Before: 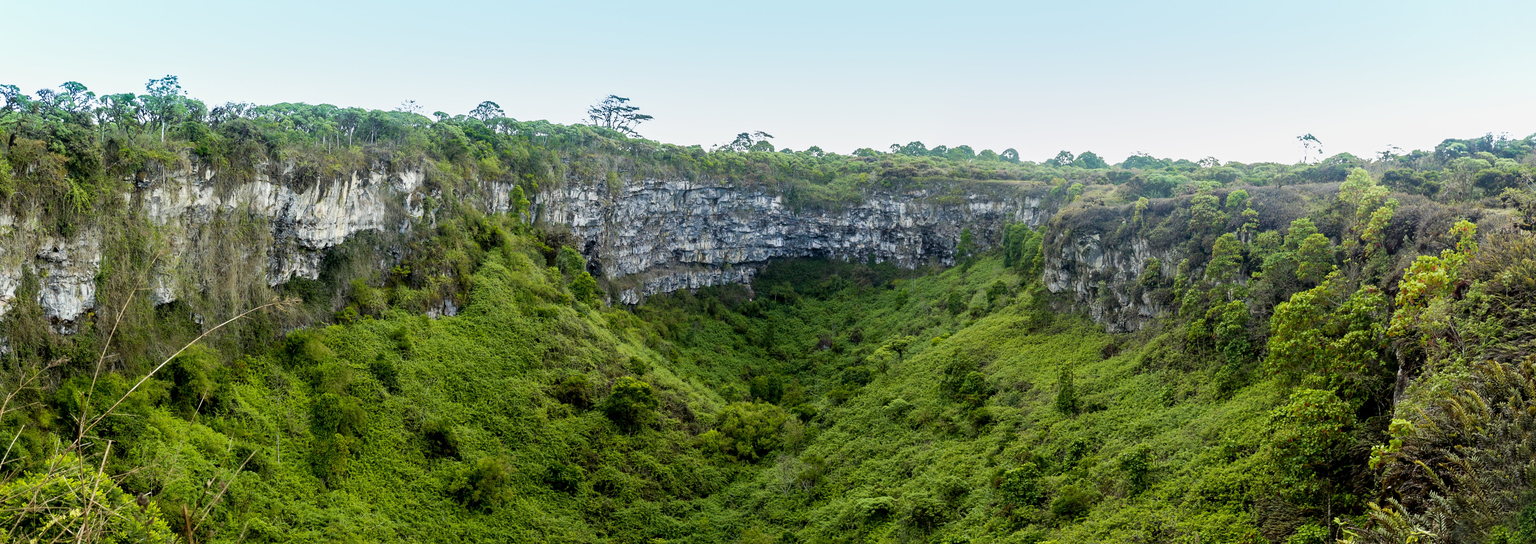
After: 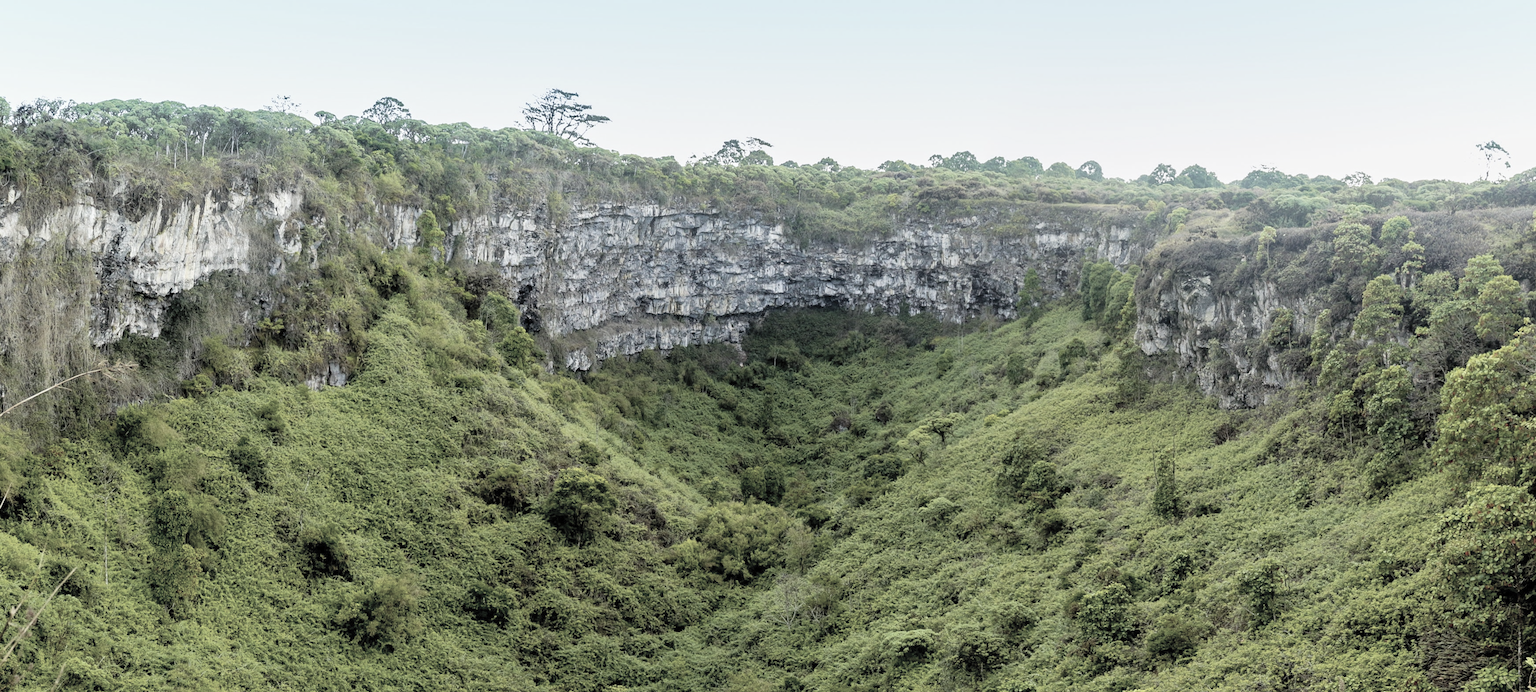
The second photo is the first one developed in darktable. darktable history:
crop and rotate: left 13.002%, top 5.36%, right 12.624%
contrast brightness saturation: brightness 0.184, saturation -0.503
